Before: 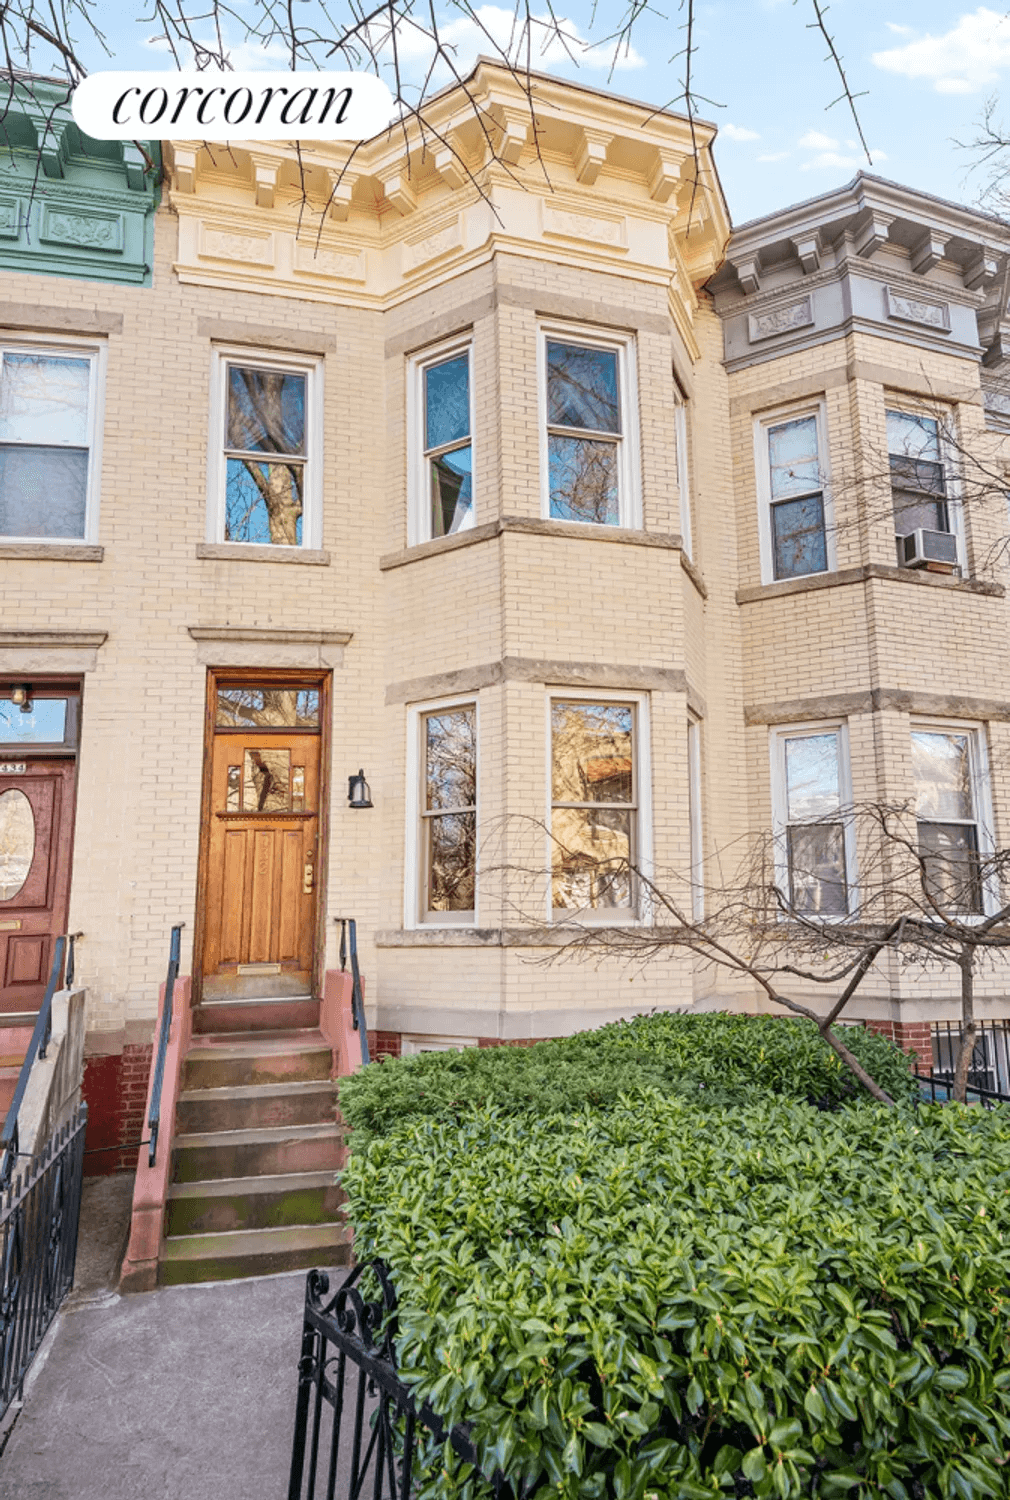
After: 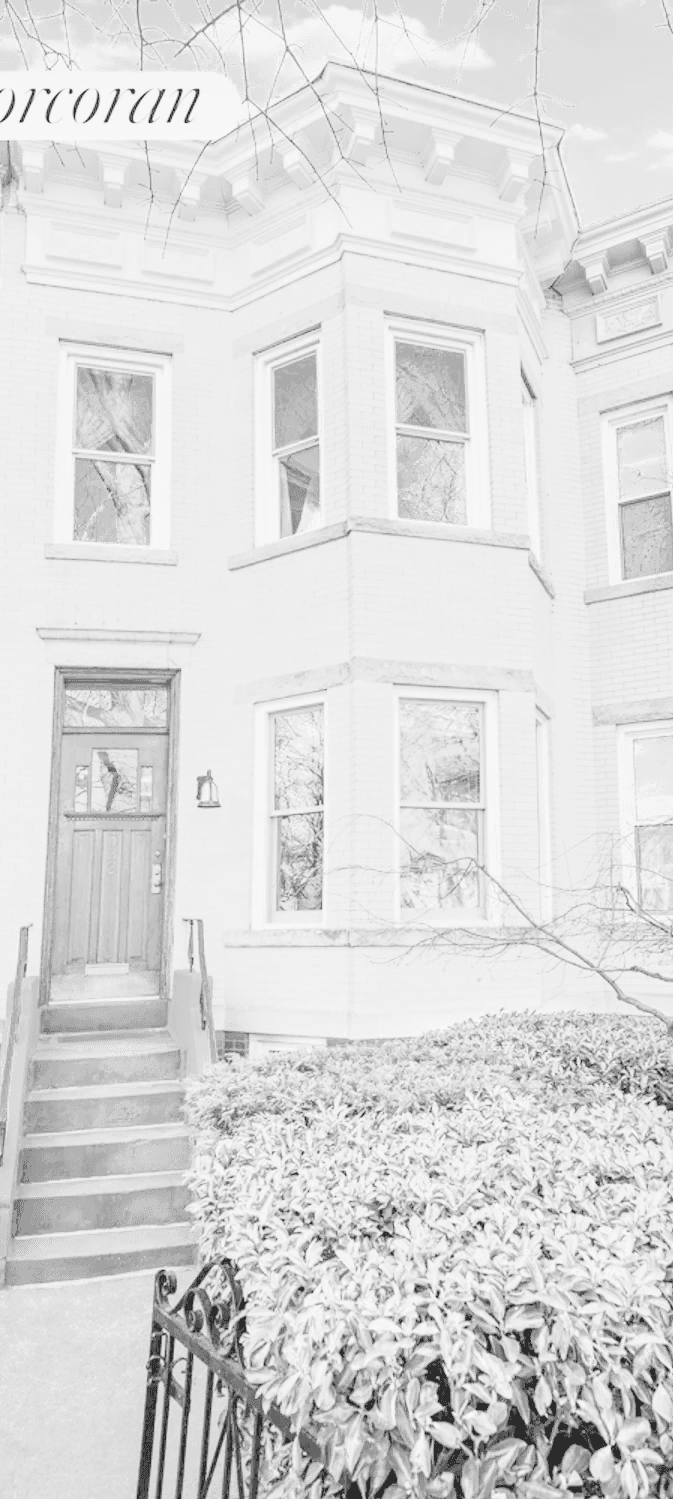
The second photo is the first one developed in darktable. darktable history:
monochrome: a -35.87, b 49.73, size 1.7
crop and rotate: left 15.055%, right 18.278%
filmic rgb: middle gray luminance 3.44%, black relative exposure -5.92 EV, white relative exposure 6.33 EV, threshold 6 EV, dynamic range scaling 22.4%, target black luminance 0%, hardness 2.33, latitude 45.85%, contrast 0.78, highlights saturation mix 100%, shadows ↔ highlights balance 0.033%, add noise in highlights 0, preserve chrominance max RGB, color science v3 (2019), use custom middle-gray values true, iterations of high-quality reconstruction 0, contrast in highlights soft, enable highlight reconstruction true
exposure: black level correction 0, exposure 1.45 EV, compensate exposure bias true, compensate highlight preservation false
